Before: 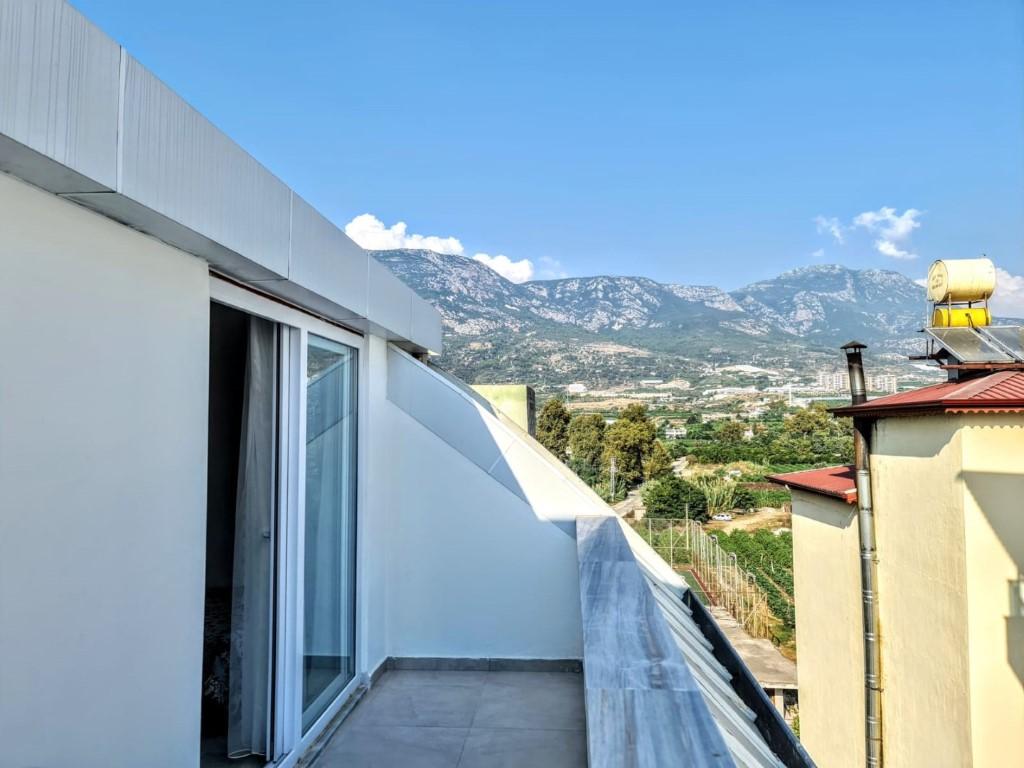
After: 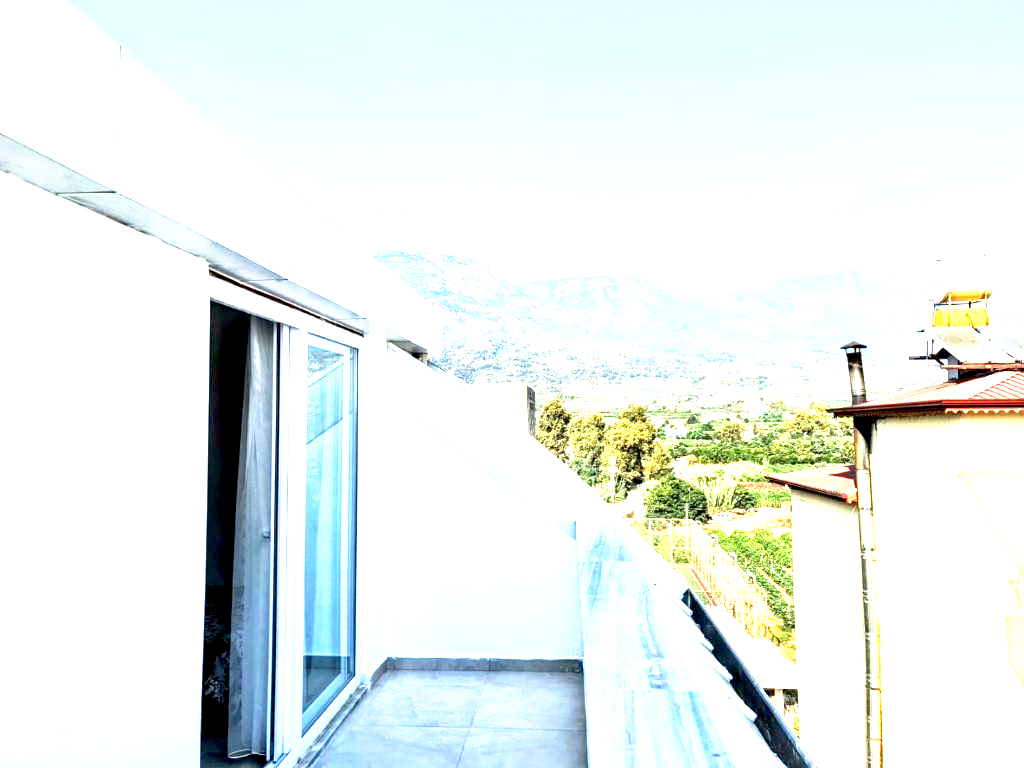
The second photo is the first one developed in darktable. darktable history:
base curve: curves: ch0 [(0.017, 0) (0.425, 0.441) (0.844, 0.933) (1, 1)], preserve colors none
exposure: black level correction 0, exposure 2 EV, compensate highlight preservation false
